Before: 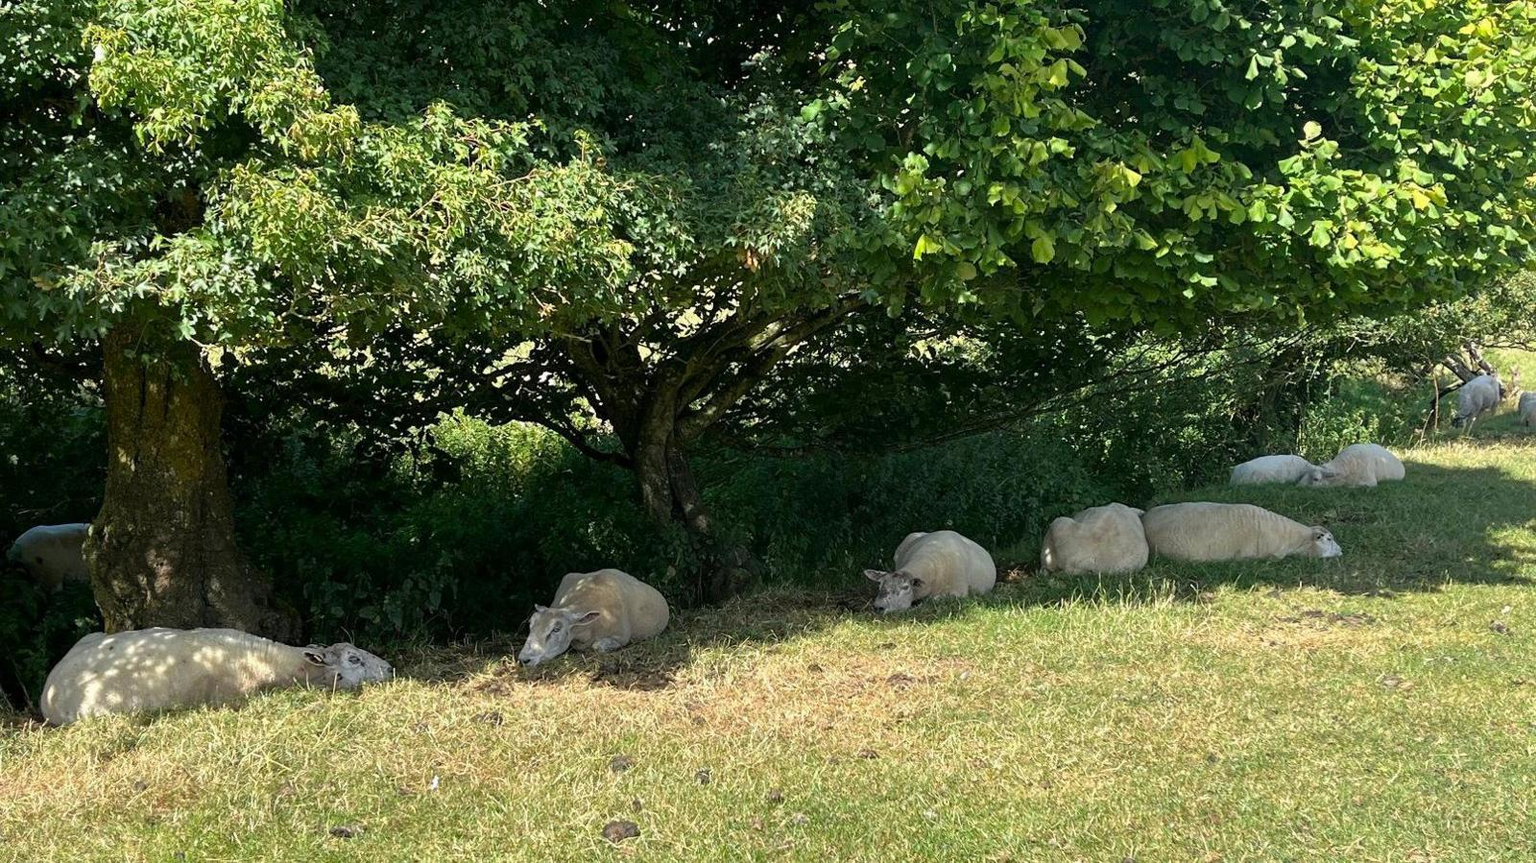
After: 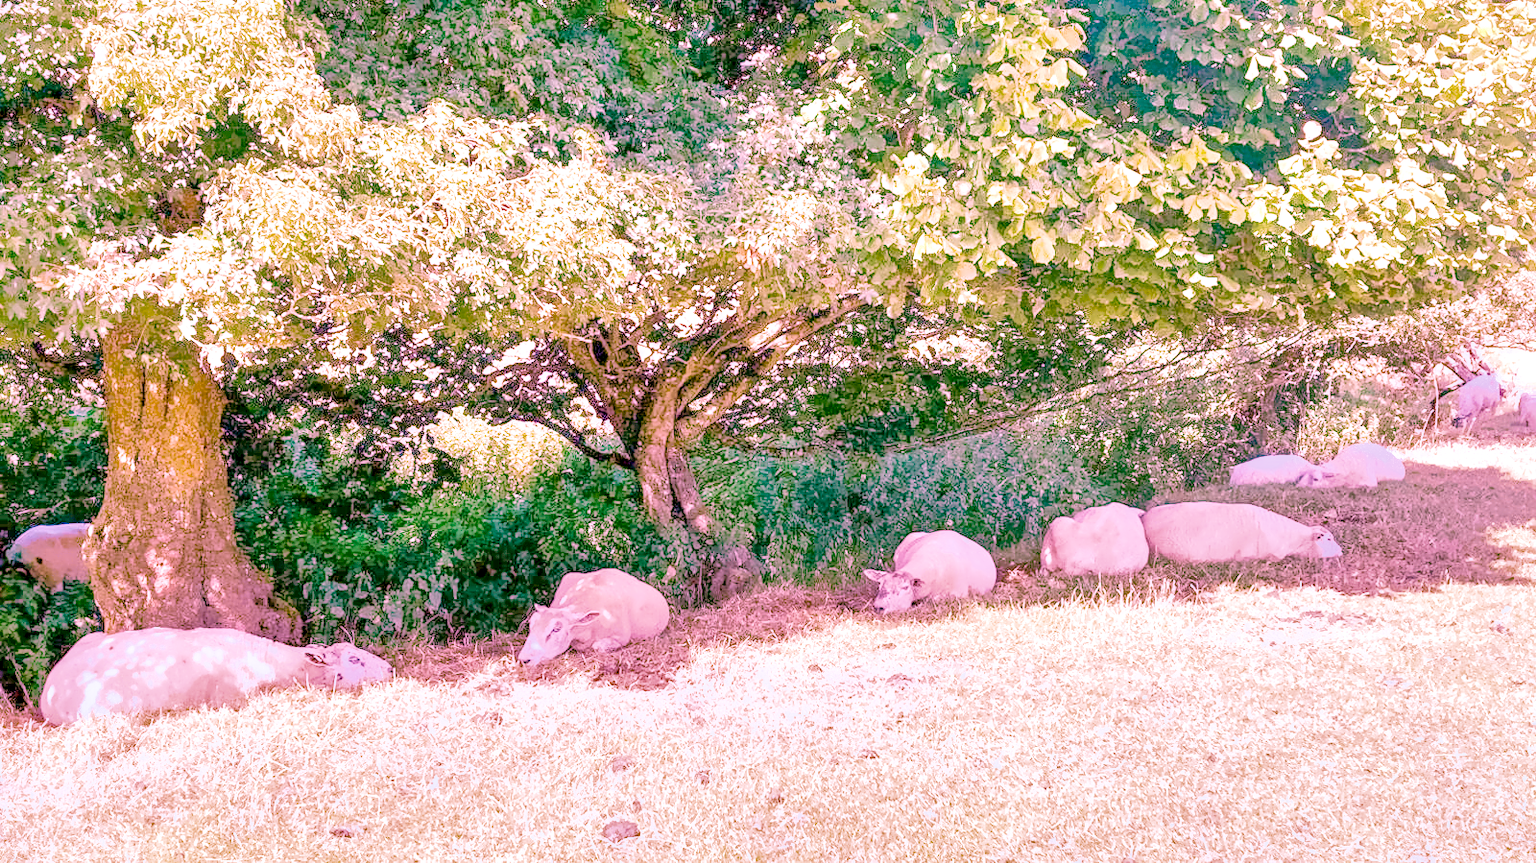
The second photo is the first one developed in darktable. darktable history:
local contrast: highlights 60%, shadows 60%, detail 160%
color calibration: illuminant as shot in camera, x 0.358, y 0.373, temperature 4628.91 K
color balance rgb: perceptual saturation grading › global saturation 35%, perceptual saturation grading › highlights -30%, perceptual saturation grading › shadows 35%, perceptual brilliance grading › global brilliance 3%, perceptual brilliance grading › highlights -3%, perceptual brilliance grading › shadows 3%
denoise (profiled): preserve shadows 1.52, scattering 0.002, a [-1, 0, 0], compensate highlight preservation false
haze removal: compatibility mode true, adaptive false
highlight reconstruction: on, module defaults
hot pixels: on, module defaults
lens correction: scale 1, crop 1, focal 16, aperture 5.6, distance 1000, camera "Canon EOS RP", lens "Canon RF 16mm F2.8 STM"
shadows and highlights: shadows 40, highlights -60
white balance: red 2.229, blue 1.46
velvia: strength 45%
filmic rgb: black relative exposure -7.65 EV, white relative exposure 4.56 EV, hardness 3.61
tone equalizer "contrast tone curve: medium": -8 EV -0.75 EV, -7 EV -0.7 EV, -6 EV -0.6 EV, -5 EV -0.4 EV, -3 EV 0.4 EV, -2 EV 0.6 EV, -1 EV 0.7 EV, +0 EV 0.75 EV, edges refinement/feathering 500, mask exposure compensation -1.57 EV, preserve details no
exposure "Canon RP Default?": black level correction 0, exposure 1.1 EV, compensate exposure bias true, compensate highlight preservation false
